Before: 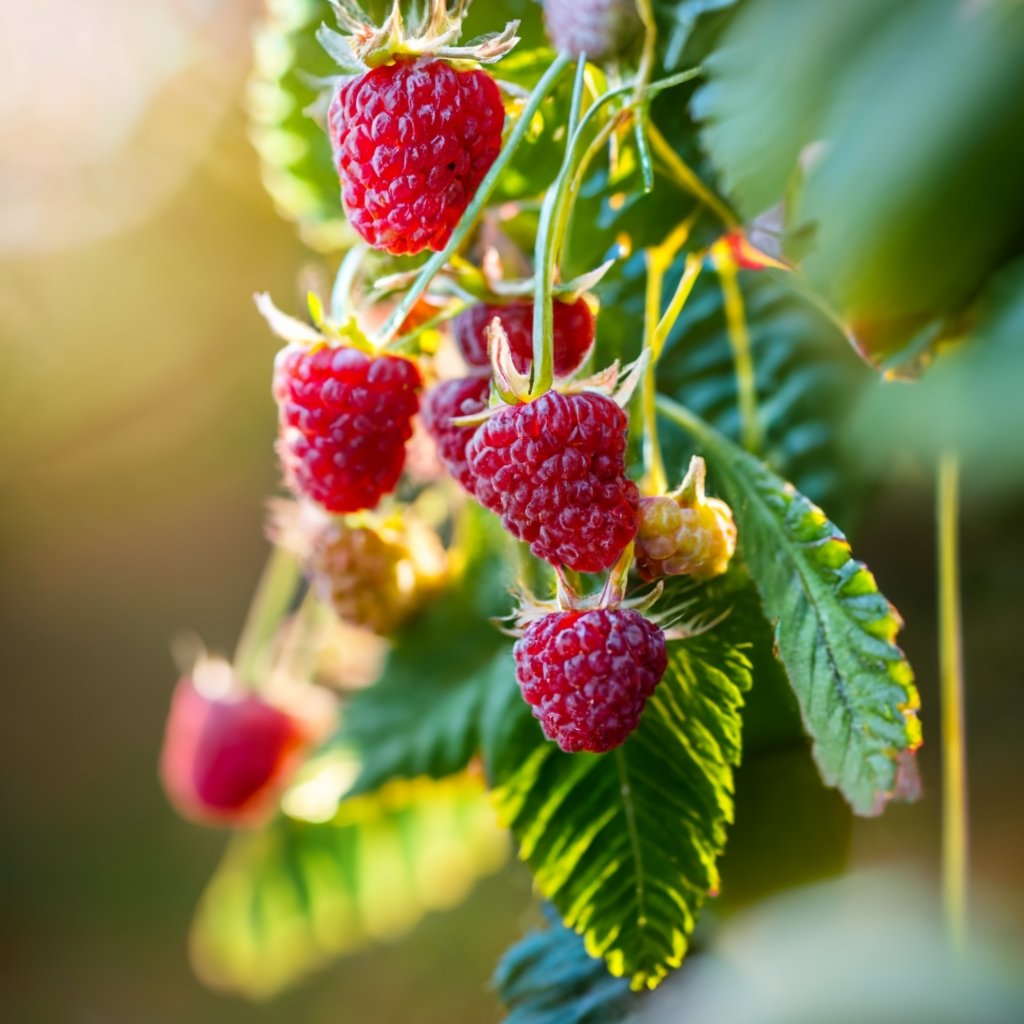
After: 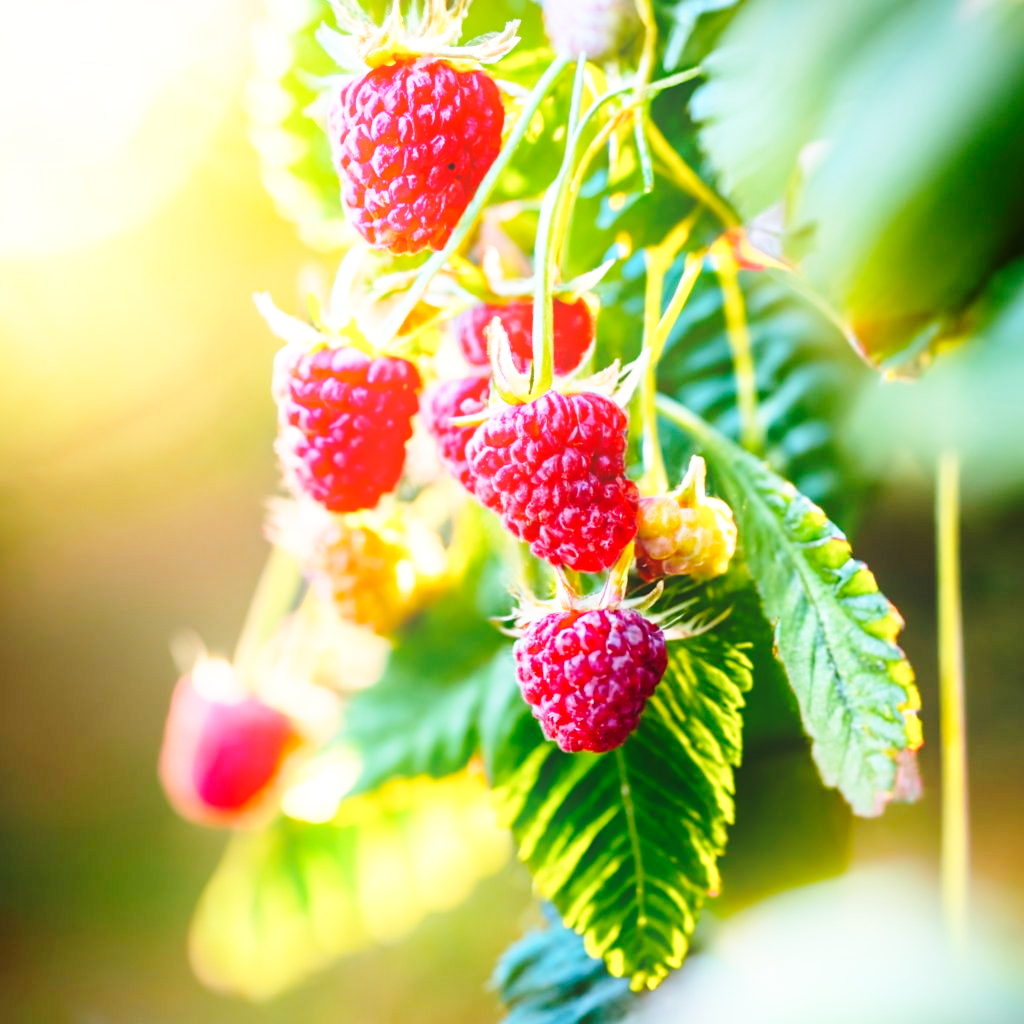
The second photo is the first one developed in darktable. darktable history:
base curve: curves: ch0 [(0, 0) (0.028, 0.03) (0.105, 0.232) (0.387, 0.748) (0.754, 0.968) (1, 1)], fusion 1, exposure shift 0.576, preserve colors none
bloom: size 15%, threshold 97%, strength 7%
